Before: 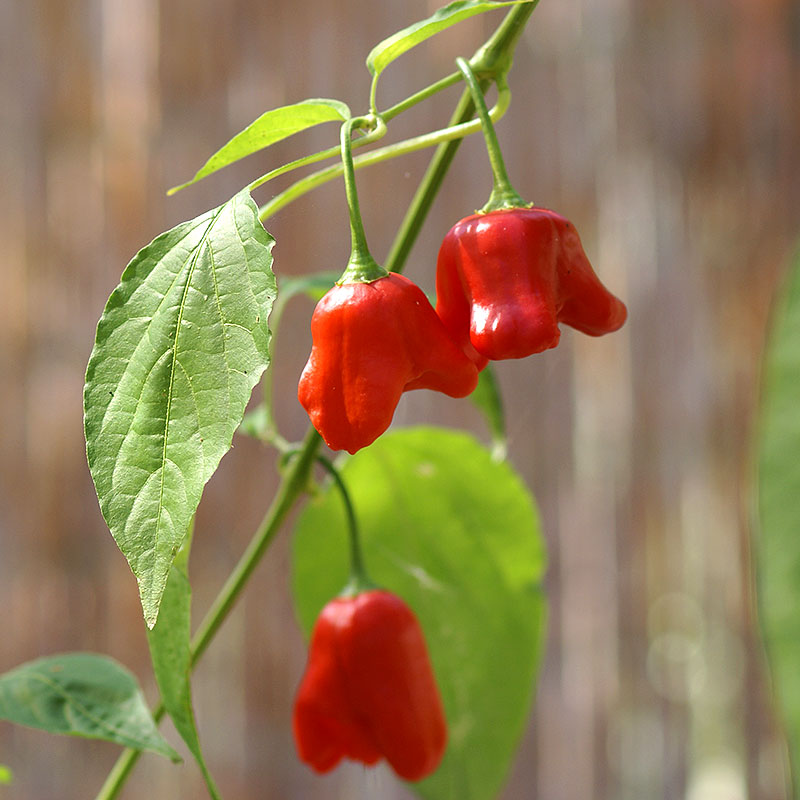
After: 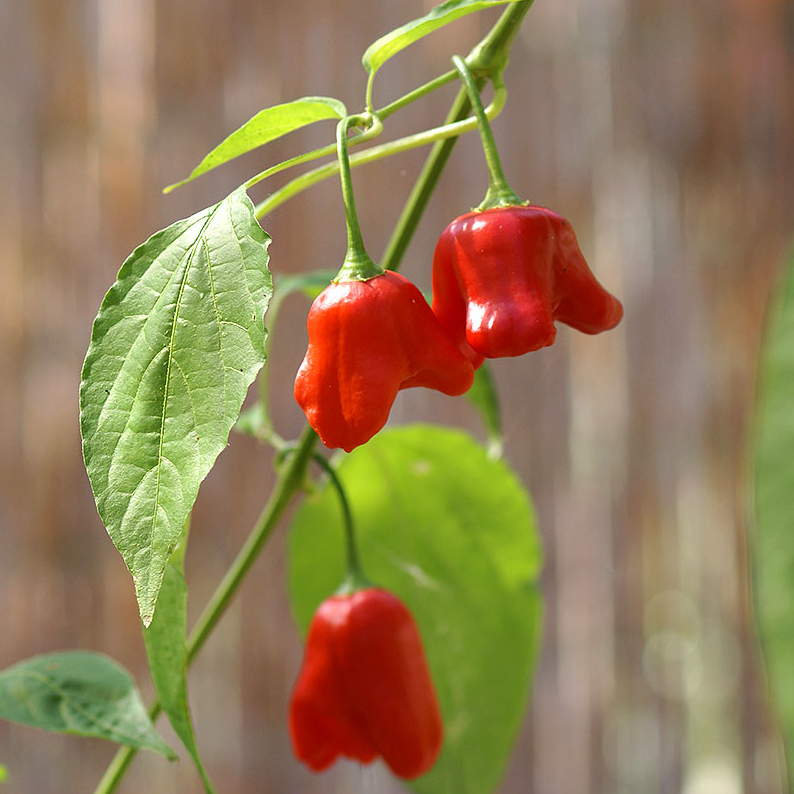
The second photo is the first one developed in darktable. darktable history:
crop and rotate: left 0.73%, top 0.294%, bottom 0.35%
